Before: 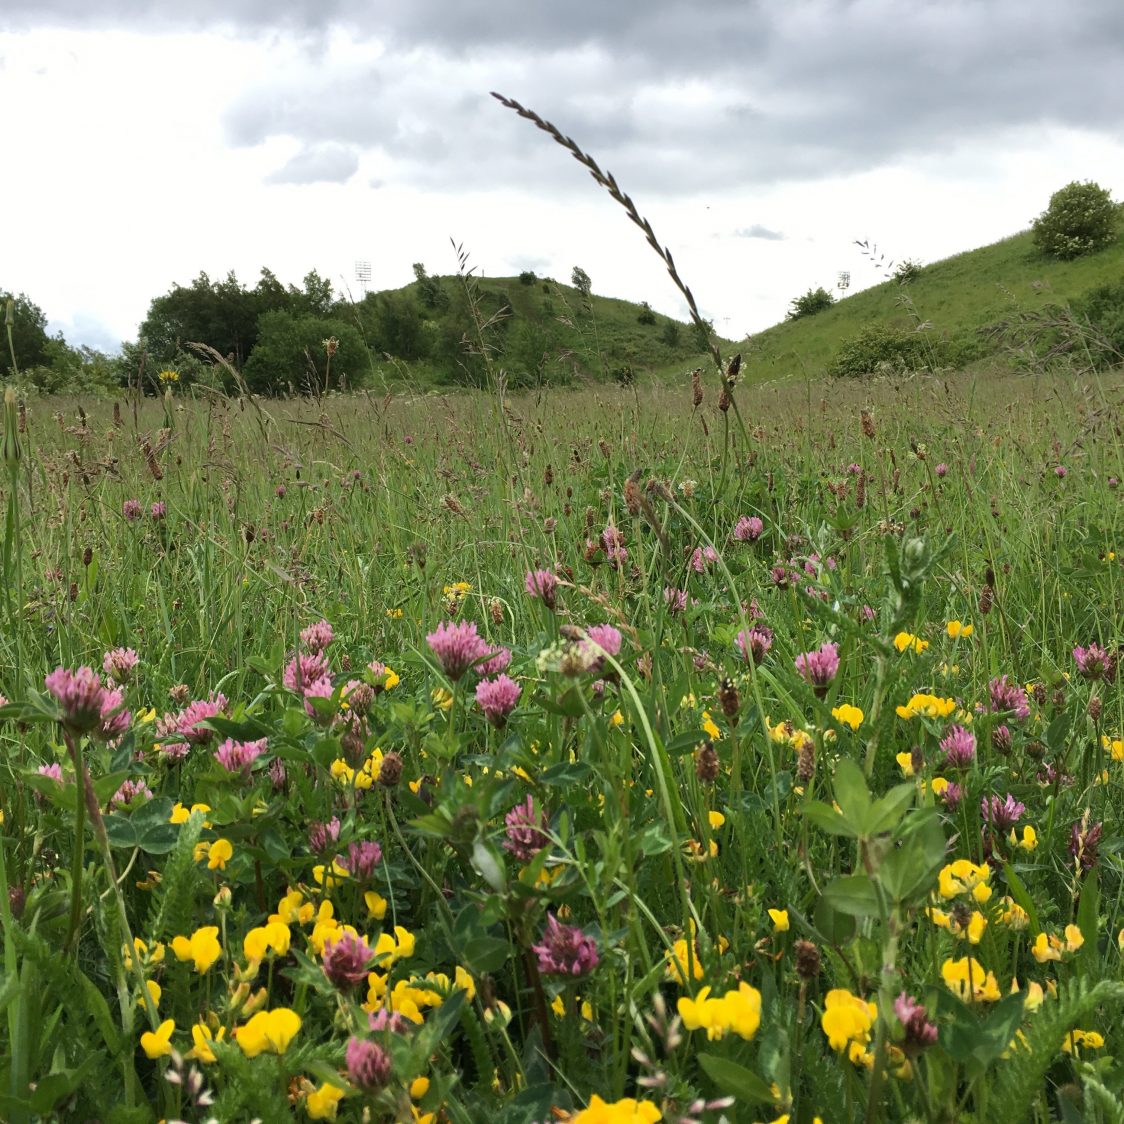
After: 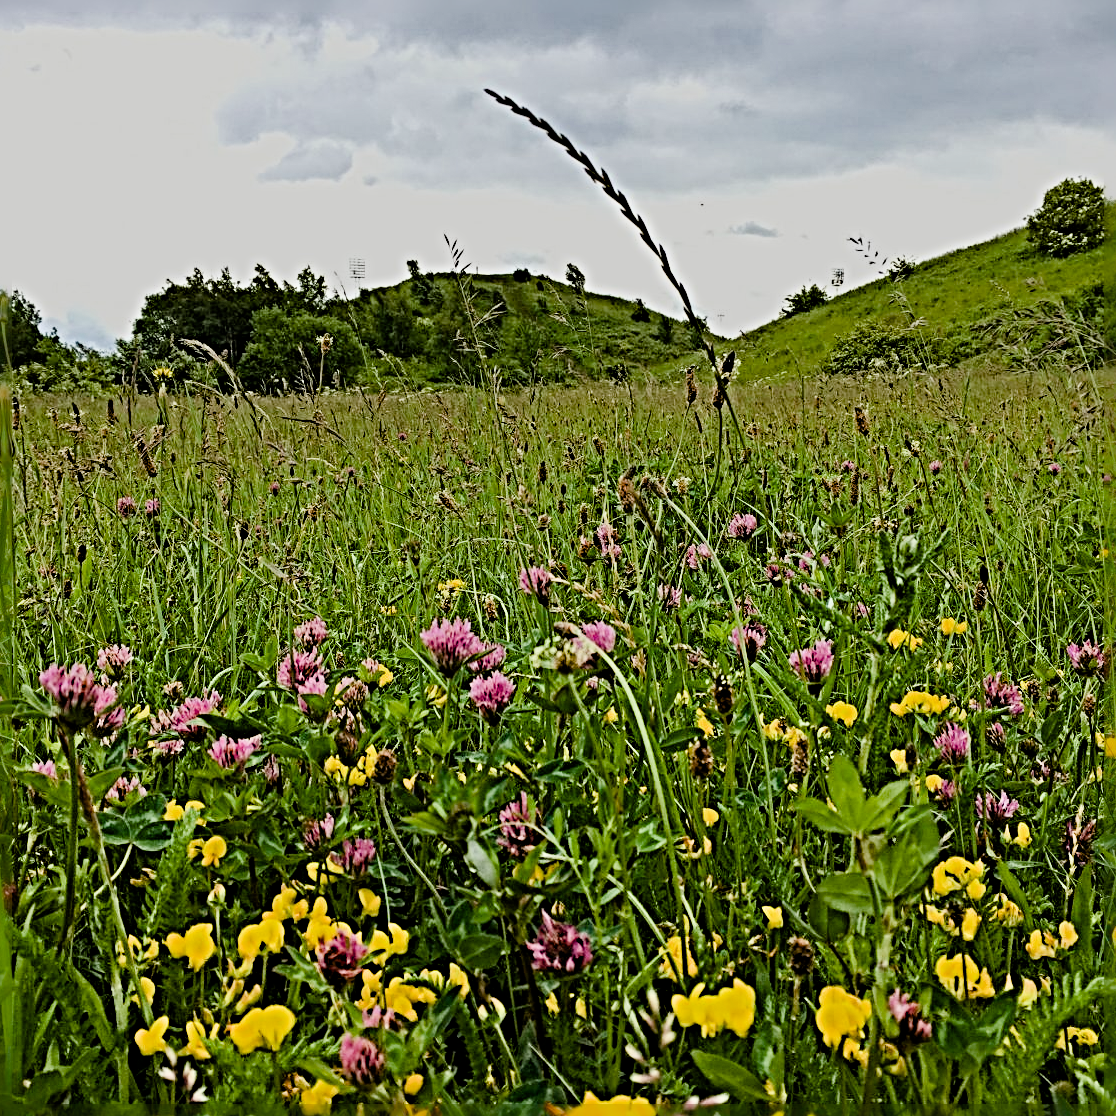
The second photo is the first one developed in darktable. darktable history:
color balance rgb: power › chroma 0.223%, power › hue 61.99°, linear chroma grading › global chroma 15.051%, perceptual saturation grading › global saturation 27.515%, perceptual saturation grading › highlights -25.403%, perceptual saturation grading › shadows 25.702%, global vibrance 20%
sharpen: radius 6.276, amount 1.793, threshold 0.089
filmic rgb: black relative exposure -7.21 EV, white relative exposure 5.34 EV, threshold 5.97 EV, hardness 3.02, preserve chrominance max RGB, enable highlight reconstruction true
crop and rotate: left 0.665%, top 0.28%, bottom 0.349%
